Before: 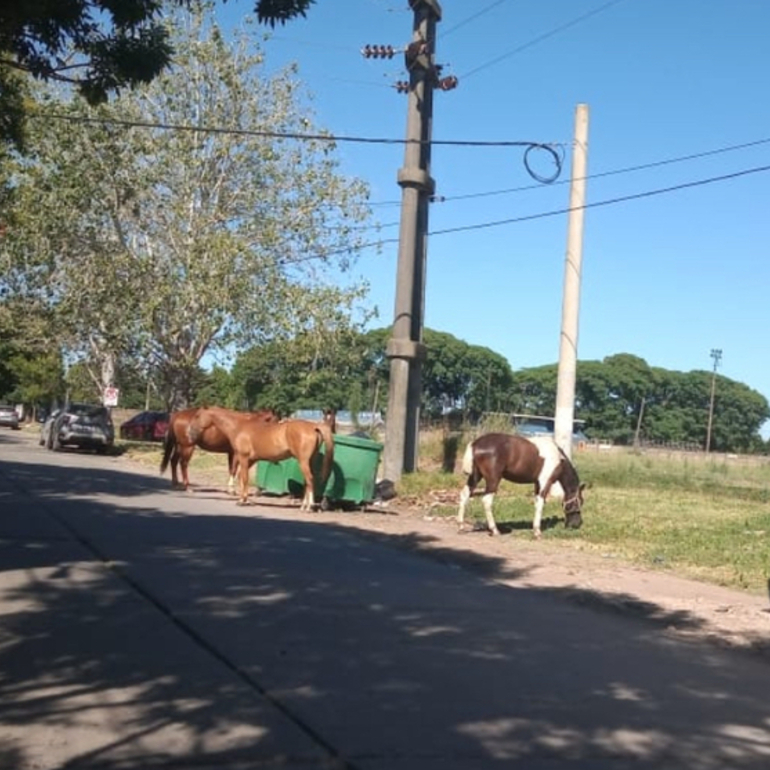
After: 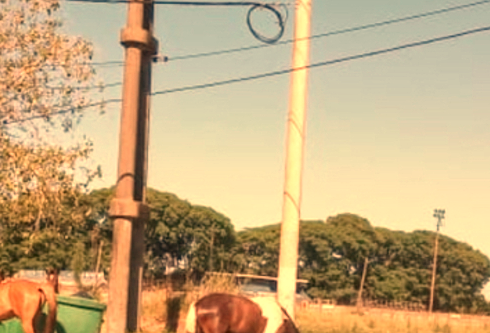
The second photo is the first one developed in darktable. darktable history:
crop: left 36.005%, top 18.293%, right 0.31%, bottom 38.444%
rotate and perspective: crop left 0, crop top 0
white balance: red 1.467, blue 0.684
local contrast: on, module defaults
